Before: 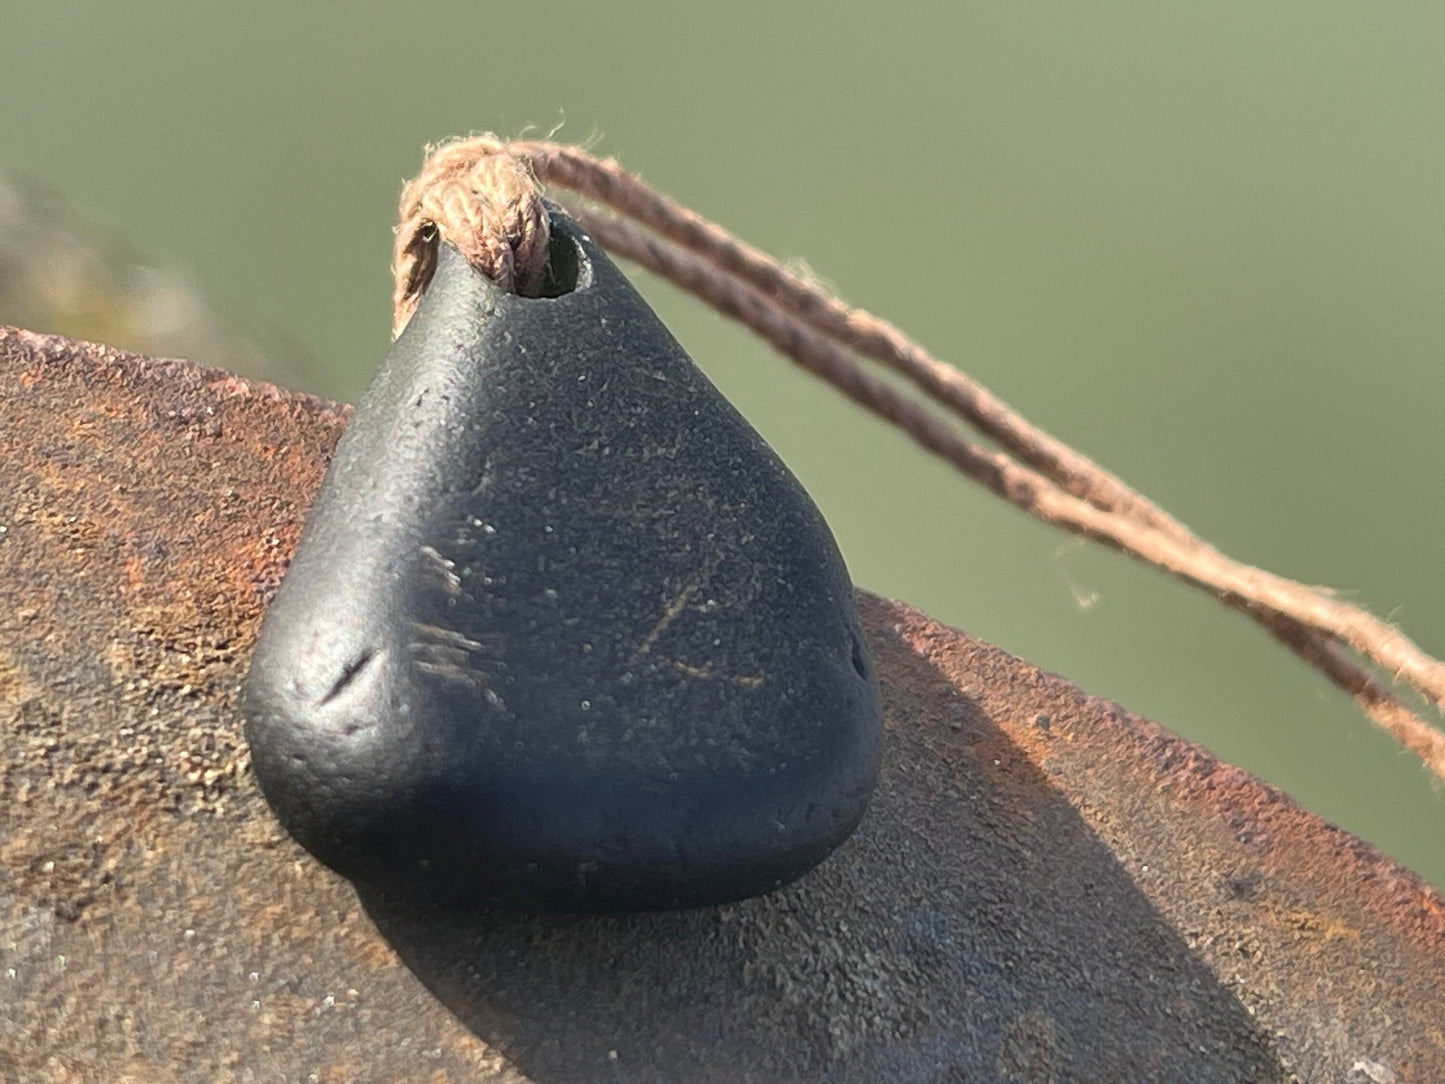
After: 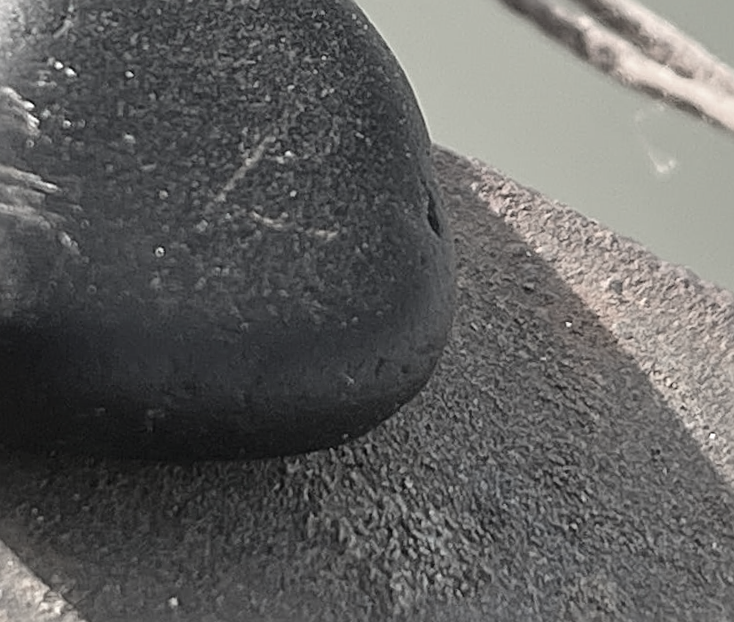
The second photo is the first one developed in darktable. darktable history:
rotate and perspective: rotation 2.17°, automatic cropping off
sharpen: radius 3.119
crop: left 29.672%, top 41.786%, right 20.851%, bottom 3.487%
color correction: saturation 0.2
tone curve: curves: ch0 [(0, 0.01) (0.052, 0.045) (0.136, 0.133) (0.29, 0.332) (0.453, 0.531) (0.676, 0.751) (0.89, 0.919) (1, 1)]; ch1 [(0, 0) (0.094, 0.081) (0.285, 0.299) (0.385, 0.403) (0.447, 0.429) (0.495, 0.496) (0.544, 0.552) (0.589, 0.612) (0.722, 0.728) (1, 1)]; ch2 [(0, 0) (0.257, 0.217) (0.43, 0.421) (0.498, 0.507) (0.531, 0.544) (0.56, 0.579) (0.625, 0.642) (1, 1)], color space Lab, independent channels, preserve colors none
